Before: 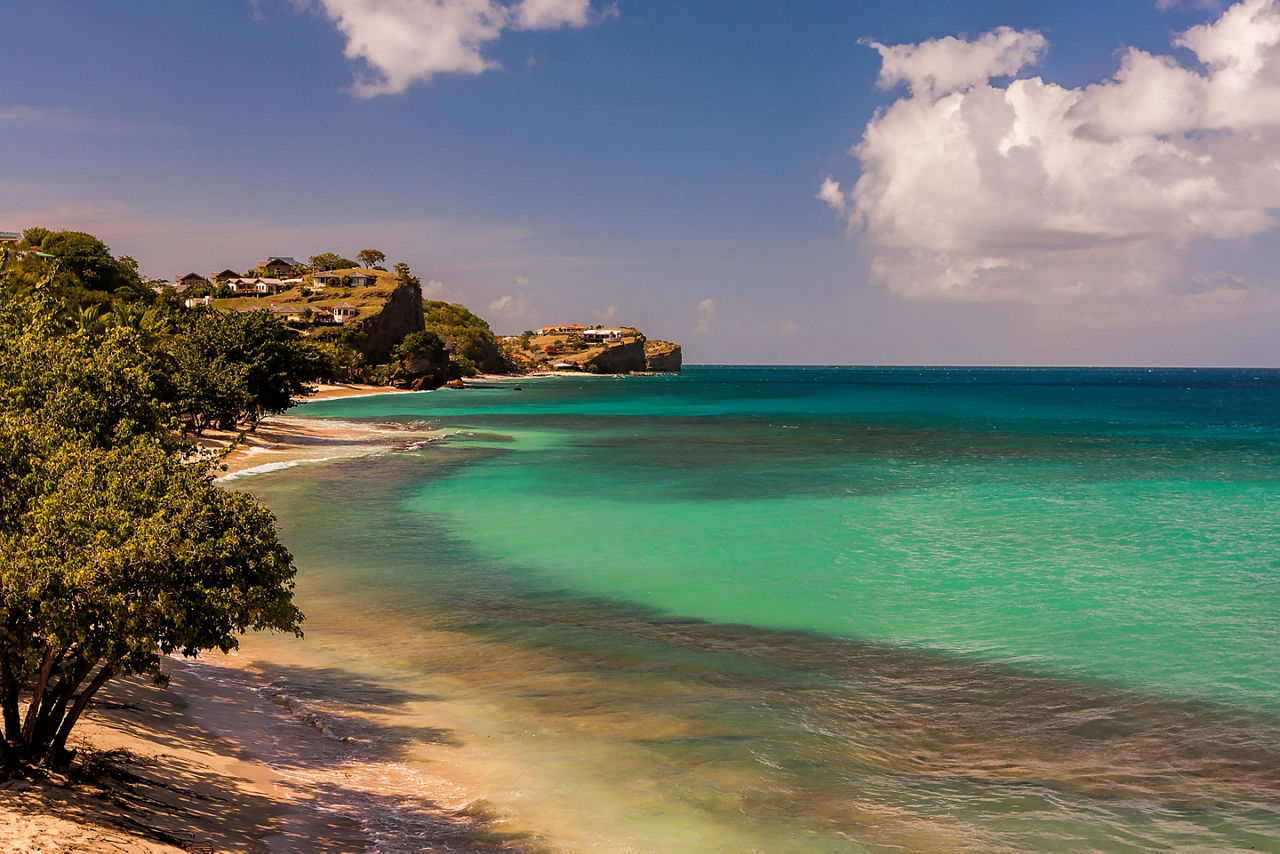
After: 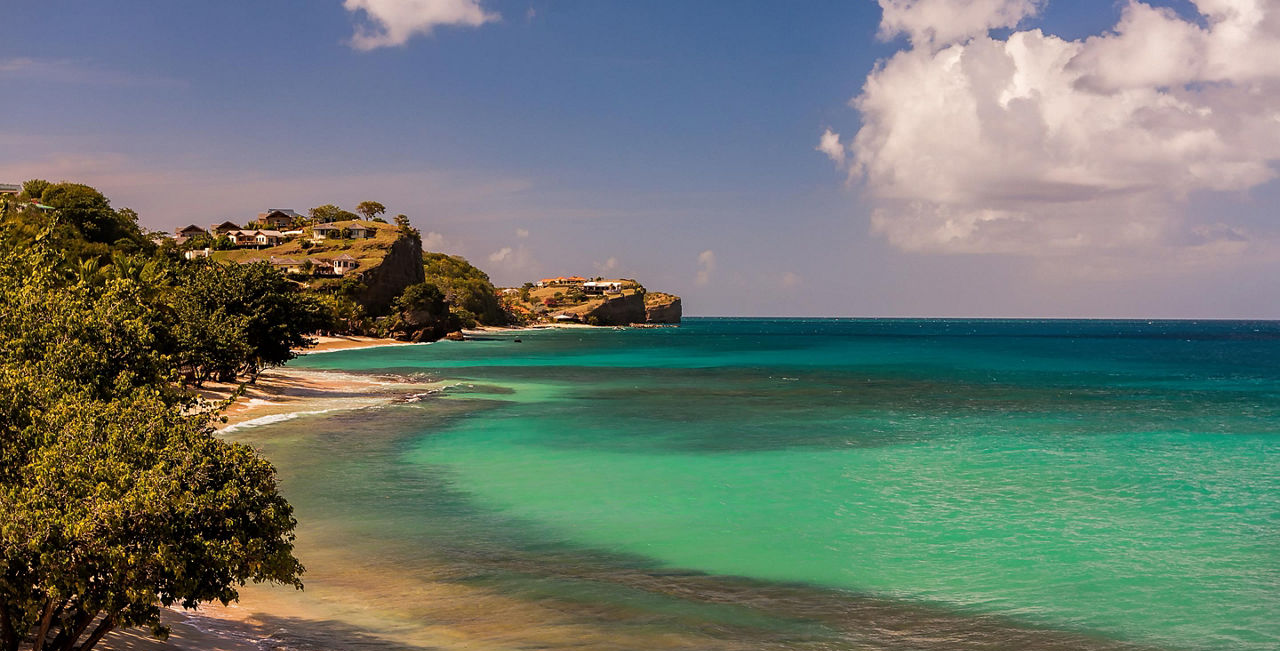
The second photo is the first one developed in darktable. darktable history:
vignetting: fall-off start 100.91%, brightness -0.277, unbound false
crop: top 5.706%, bottom 18.034%
